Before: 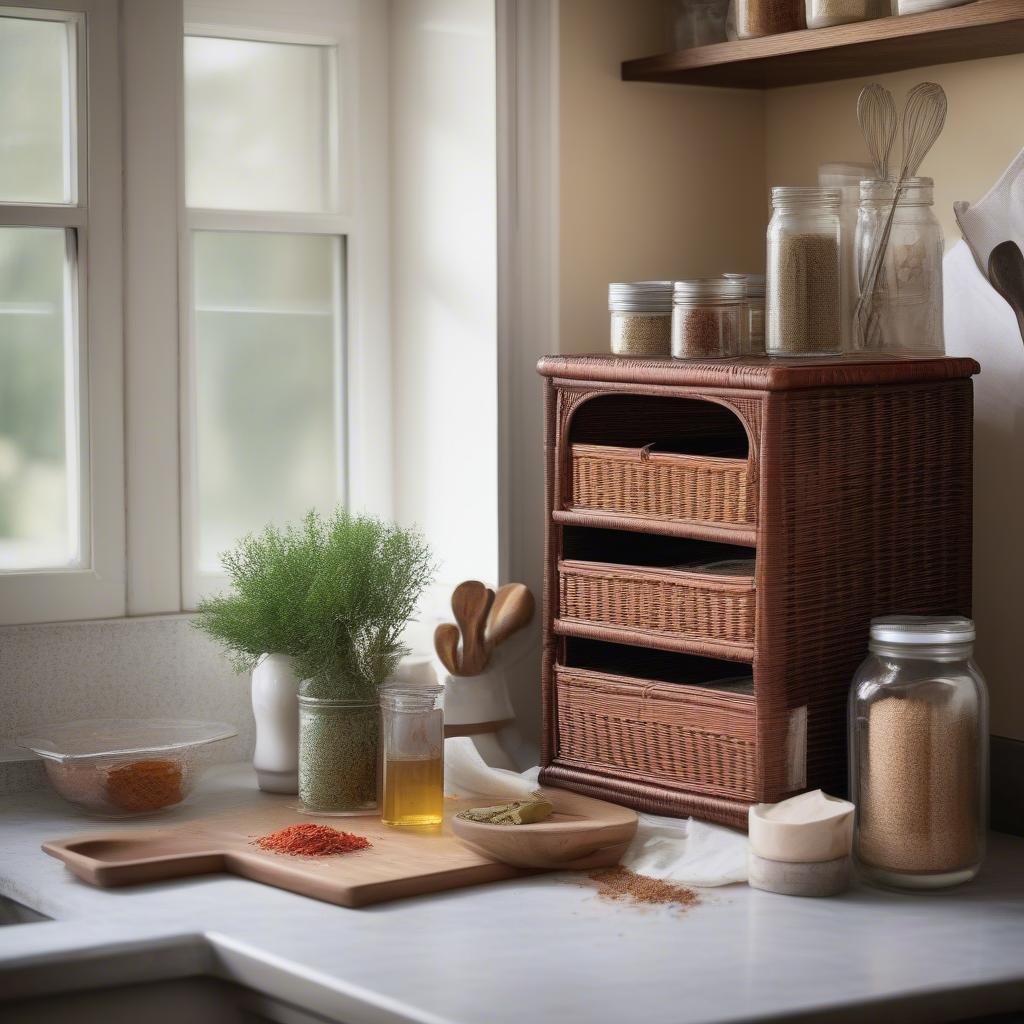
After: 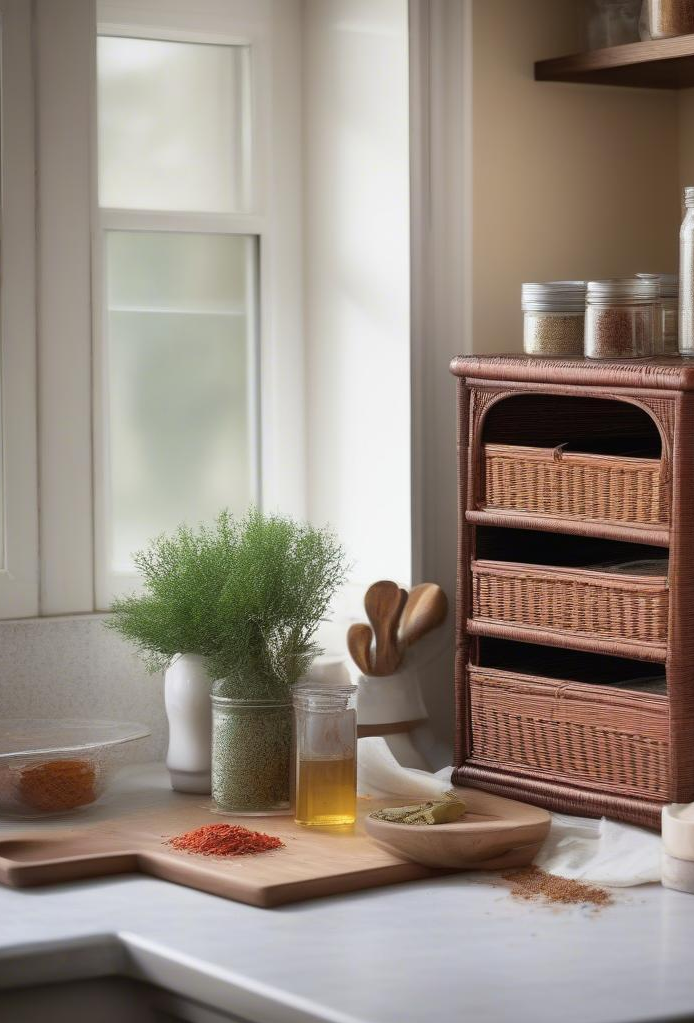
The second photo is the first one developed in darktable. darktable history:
crop and rotate: left 8.588%, right 23.63%
